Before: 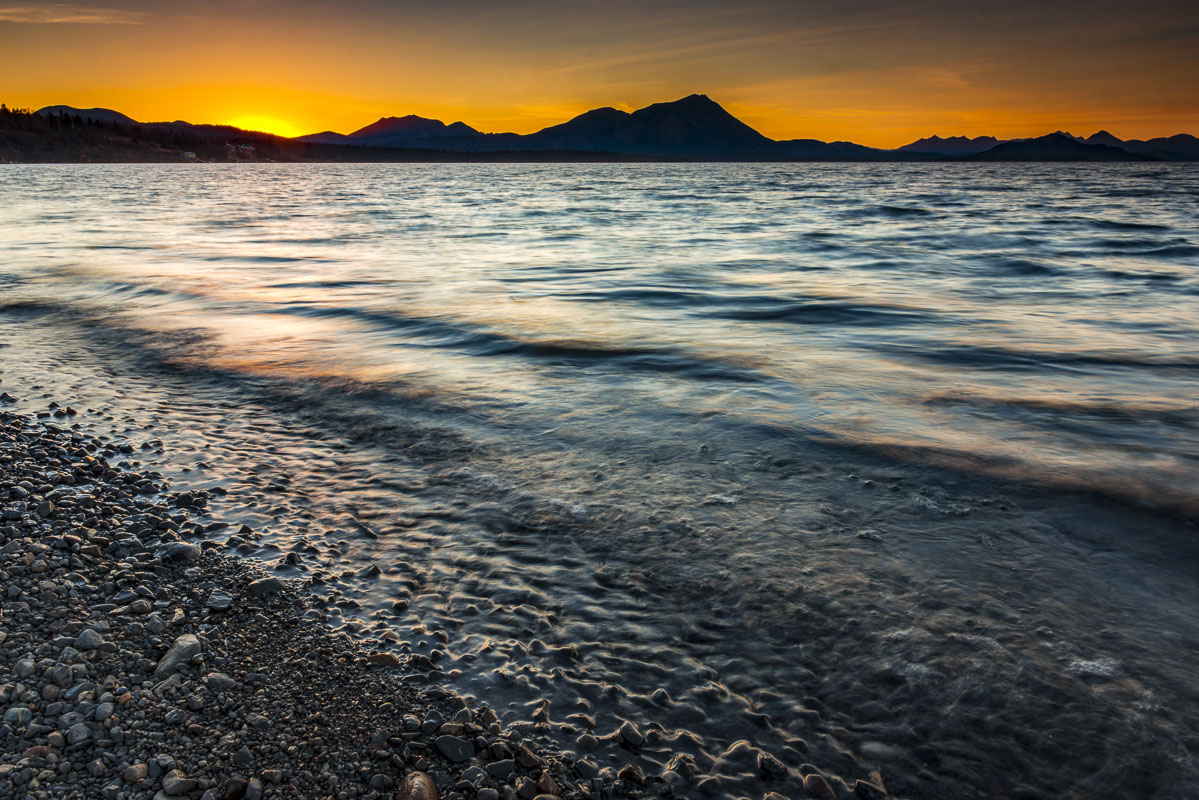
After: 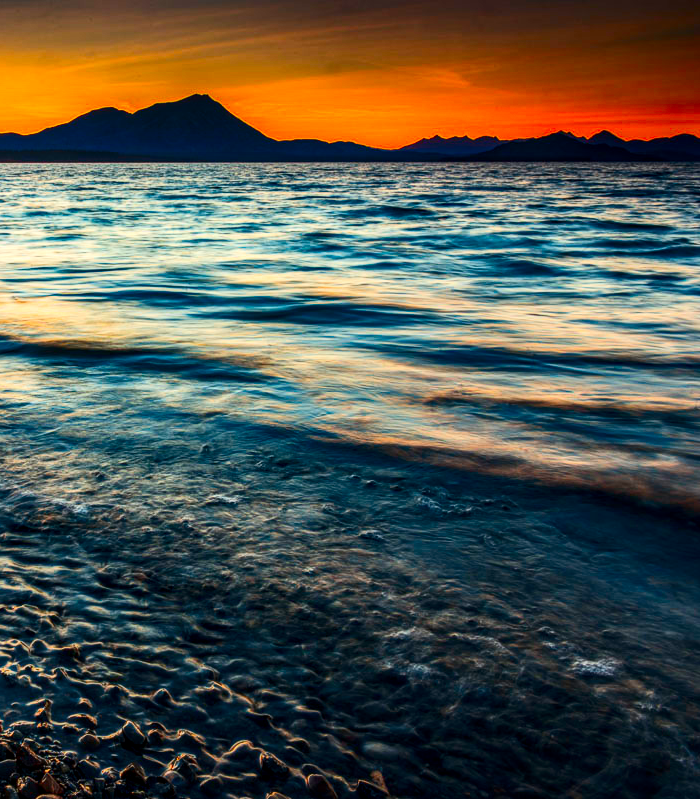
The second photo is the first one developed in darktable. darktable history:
contrast brightness saturation: contrast 0.256, brightness 0.011, saturation 0.852
crop: left 41.556%
local contrast: on, module defaults
